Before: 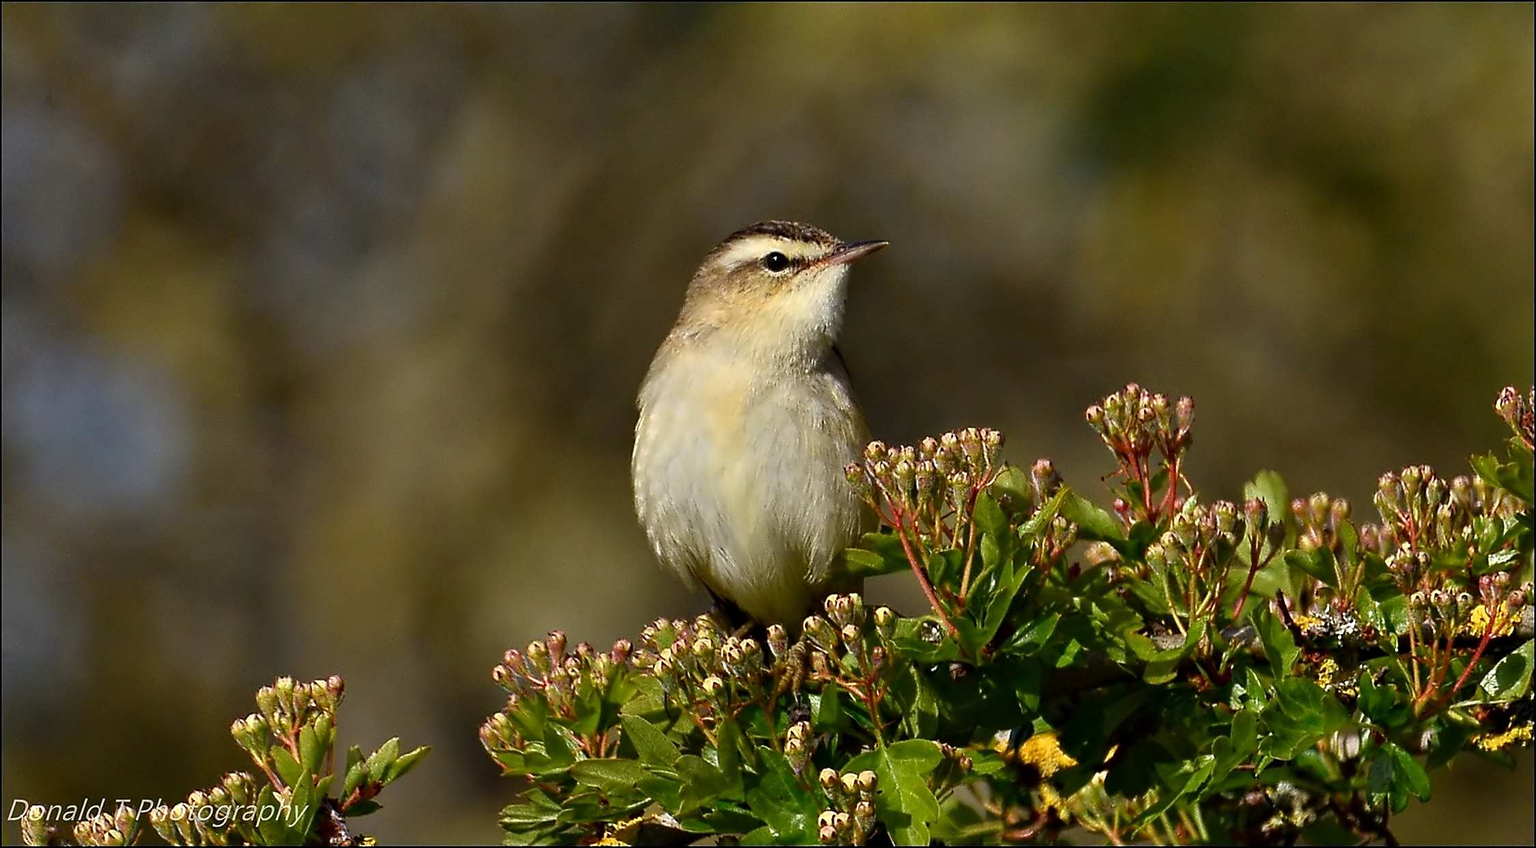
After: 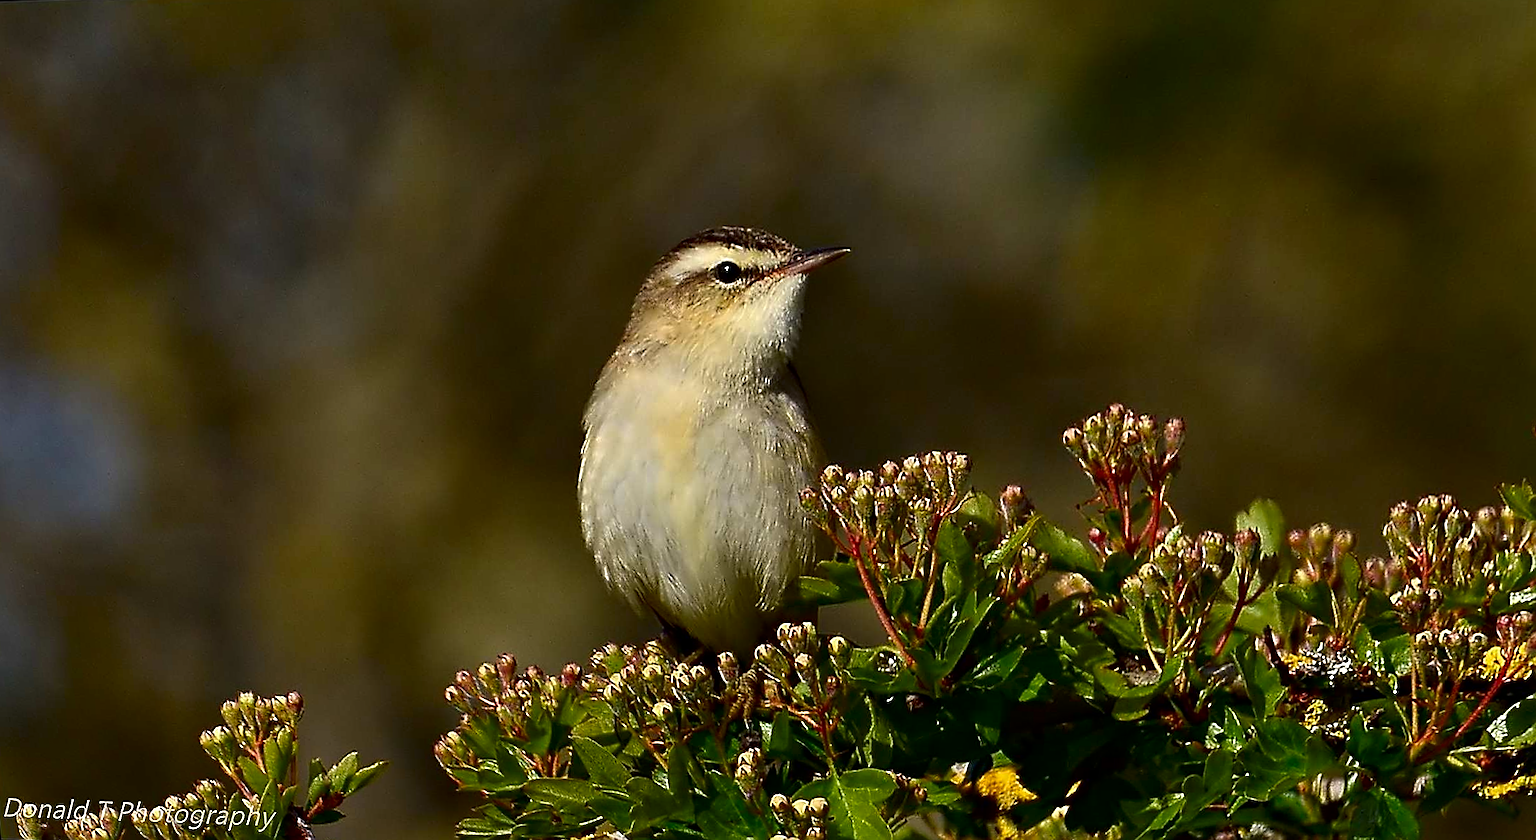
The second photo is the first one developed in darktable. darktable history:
contrast brightness saturation: contrast 0.07, brightness -0.14, saturation 0.11
sharpen: amount 0.75
rotate and perspective: rotation 0.062°, lens shift (vertical) 0.115, lens shift (horizontal) -0.133, crop left 0.047, crop right 0.94, crop top 0.061, crop bottom 0.94
